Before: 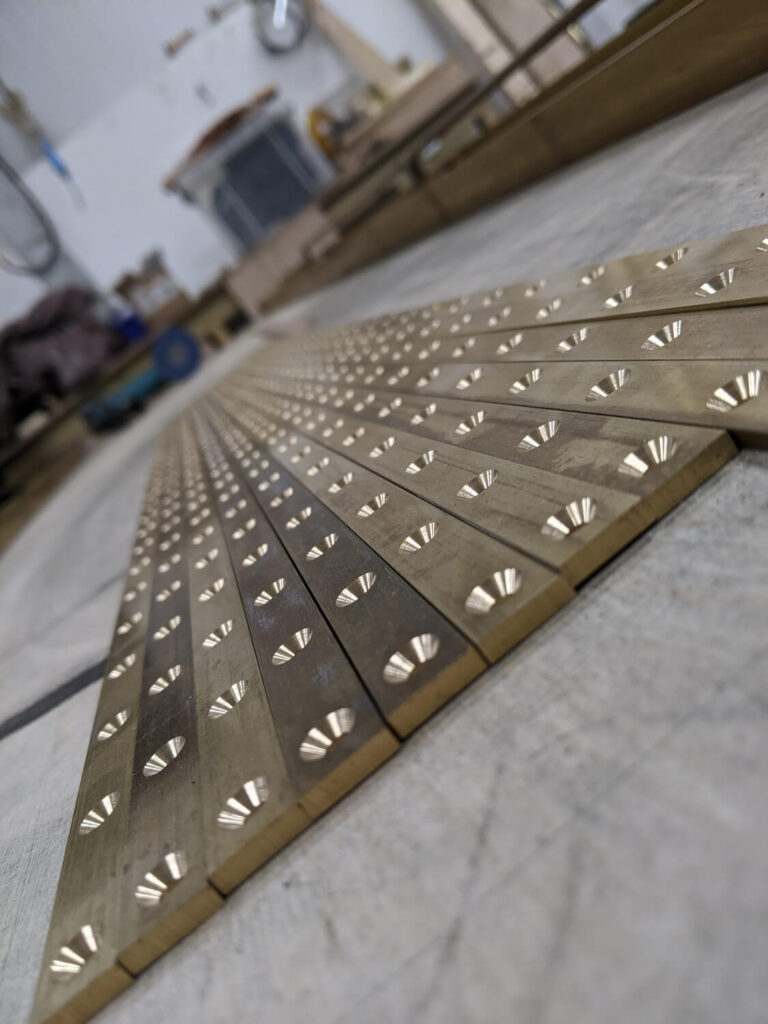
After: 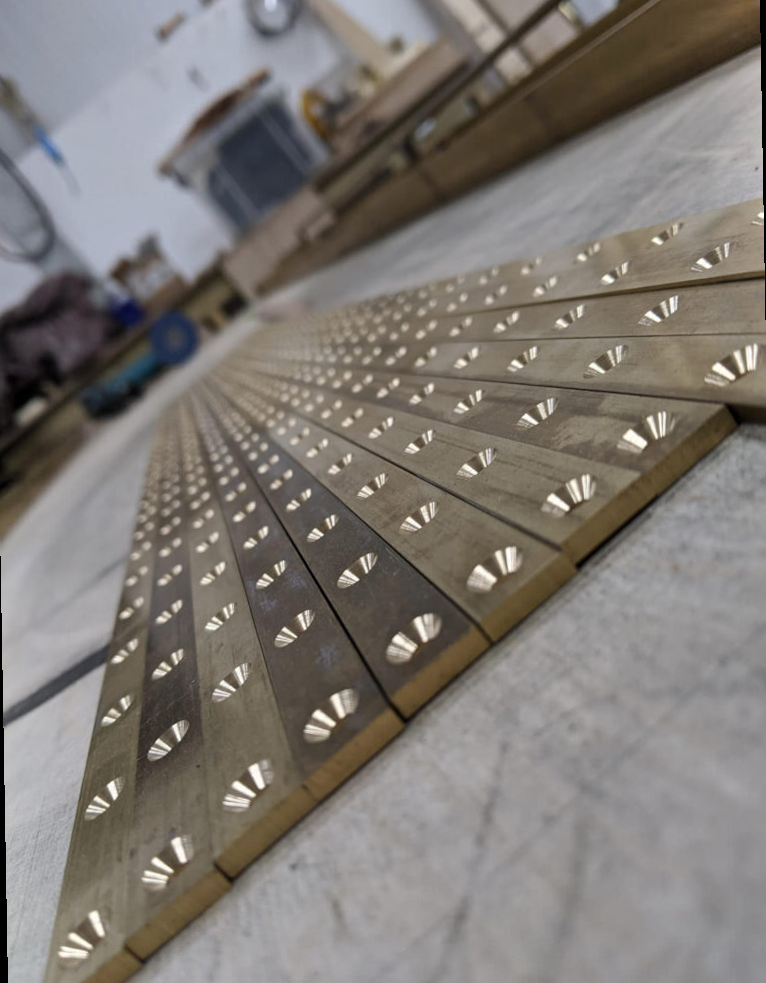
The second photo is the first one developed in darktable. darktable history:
shadows and highlights: shadows 60, soften with gaussian
rotate and perspective: rotation -1°, crop left 0.011, crop right 0.989, crop top 0.025, crop bottom 0.975
